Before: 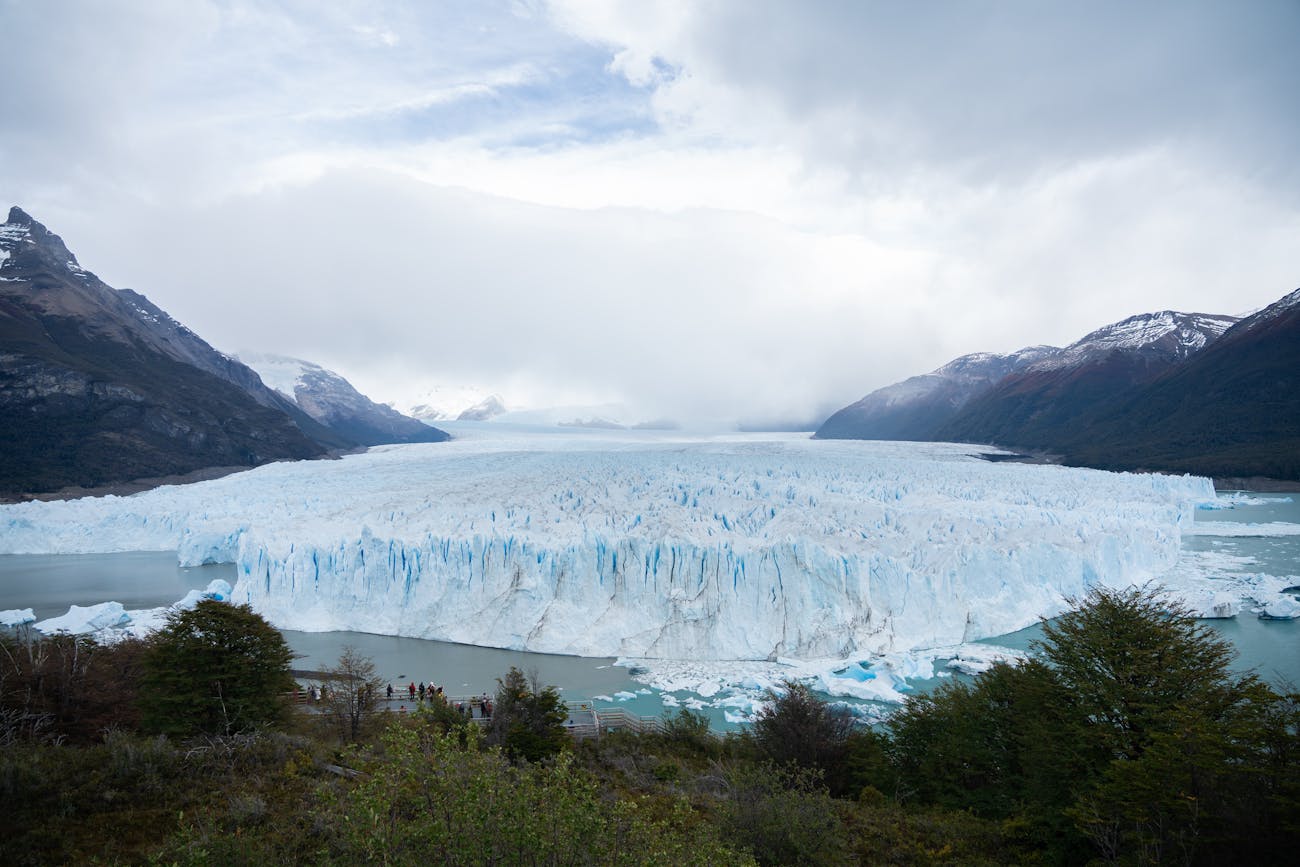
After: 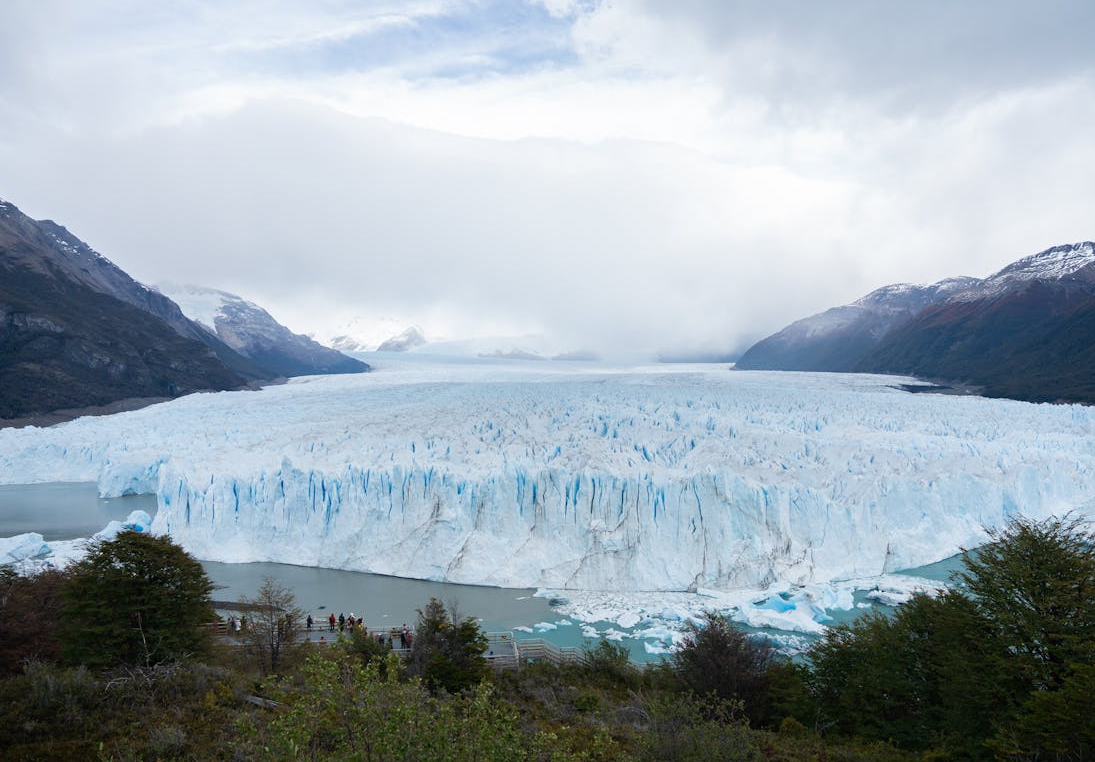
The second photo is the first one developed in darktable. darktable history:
crop: left 6.178%, top 8.033%, right 9.54%, bottom 3.97%
